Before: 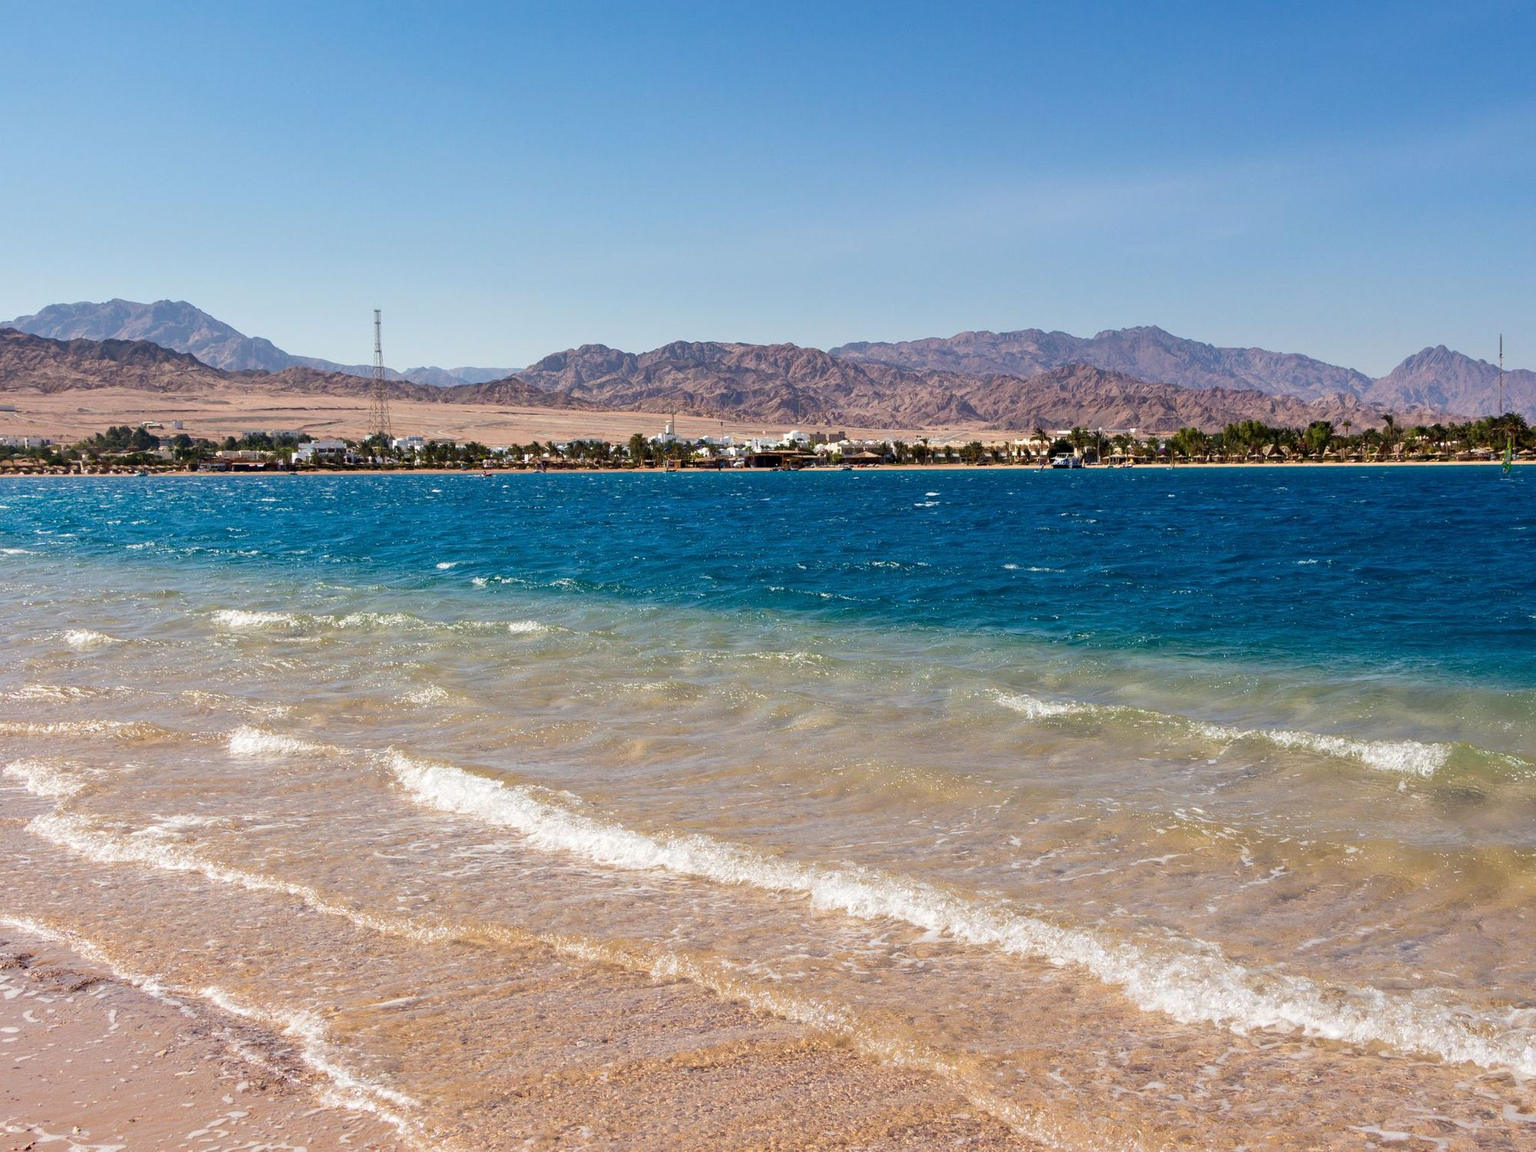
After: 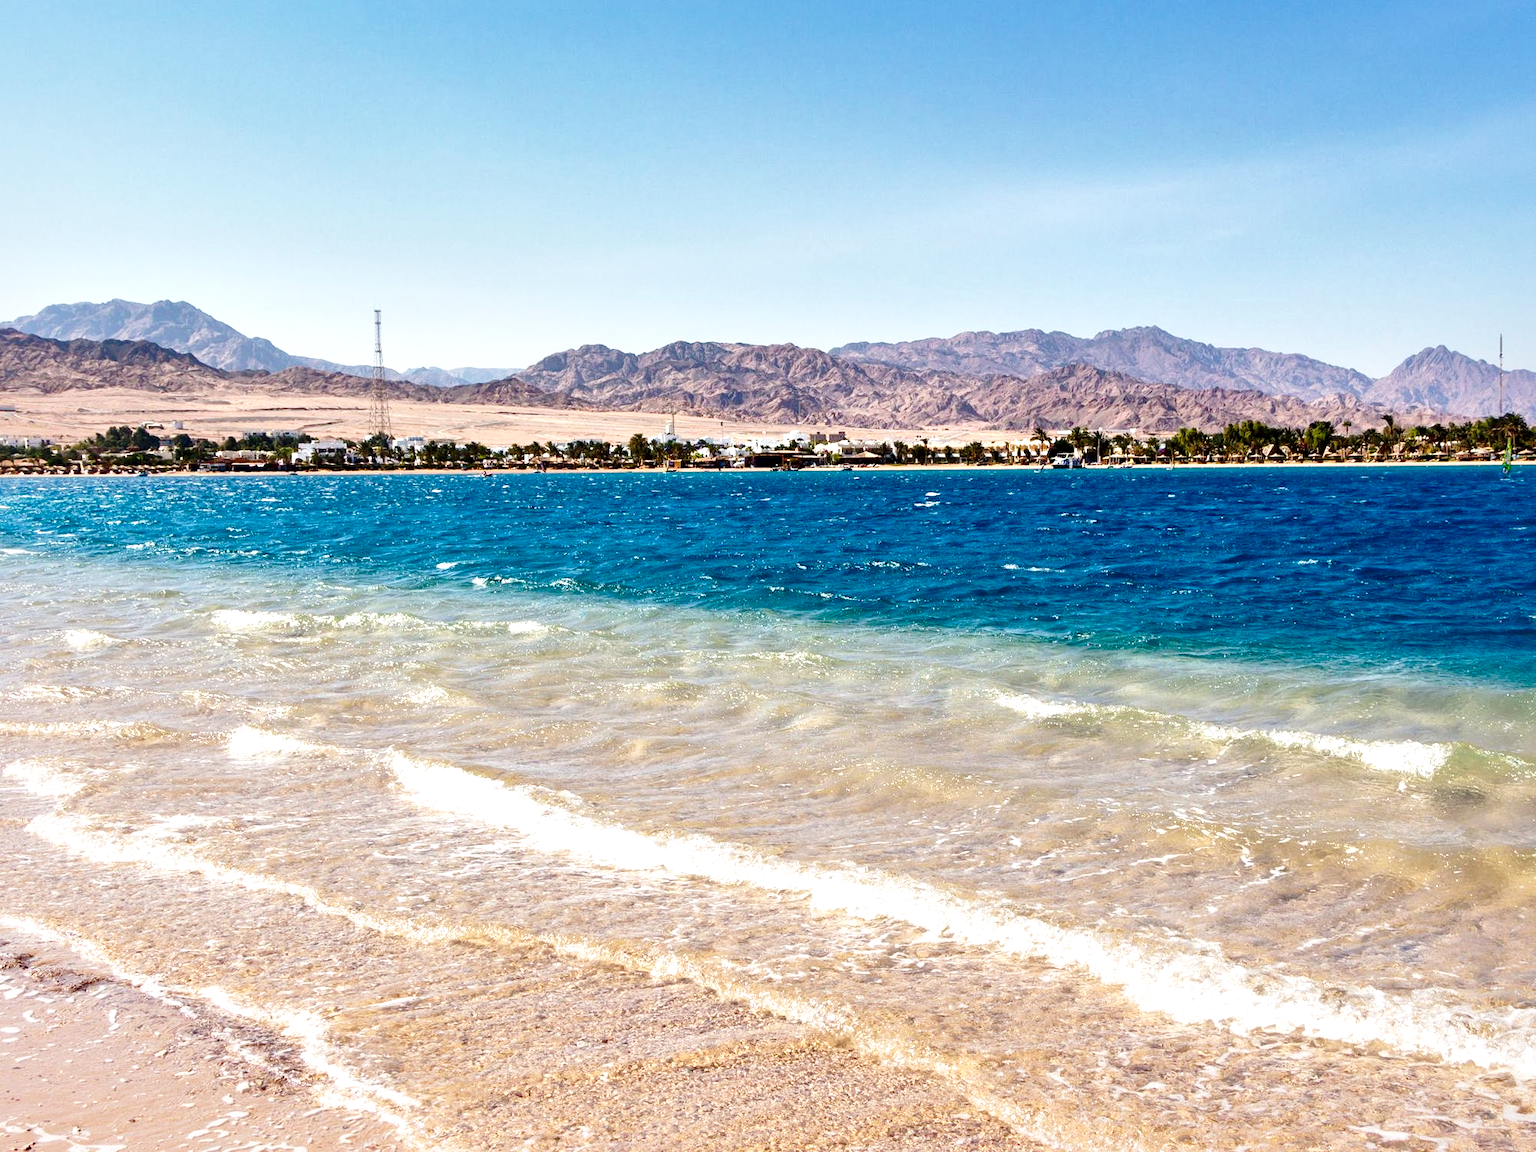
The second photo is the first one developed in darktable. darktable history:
local contrast: mode bilateral grid, contrast 99, coarseness 100, detail 165%, midtone range 0.2
base curve: curves: ch0 [(0, 0) (0.028, 0.03) (0.121, 0.232) (0.46, 0.748) (0.859, 0.968) (1, 1)], preserve colors none
